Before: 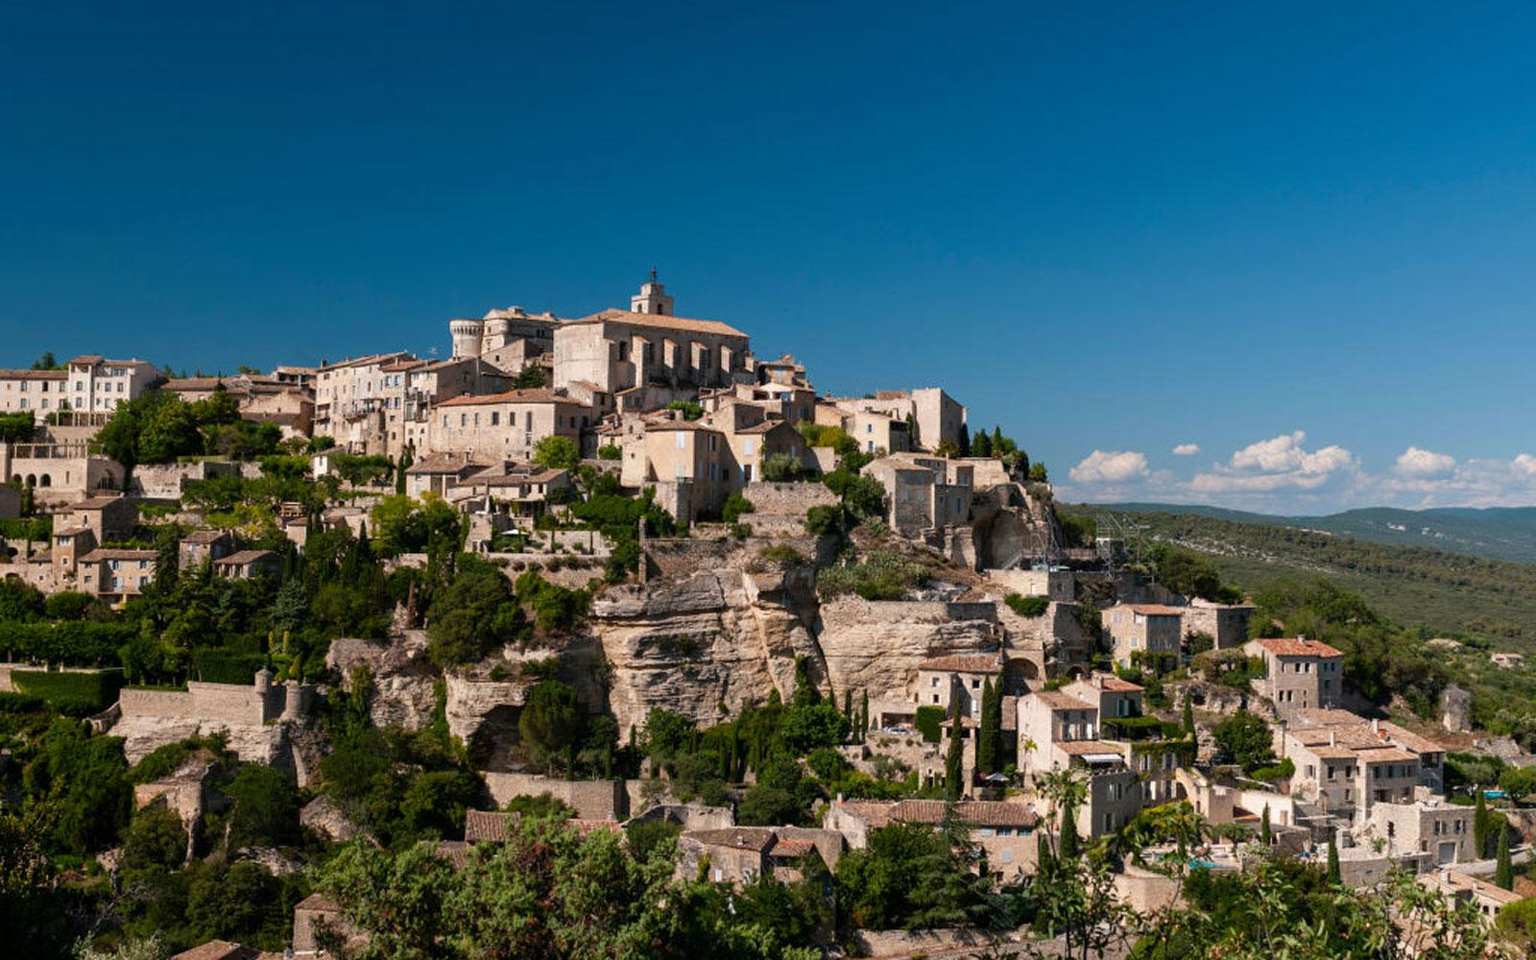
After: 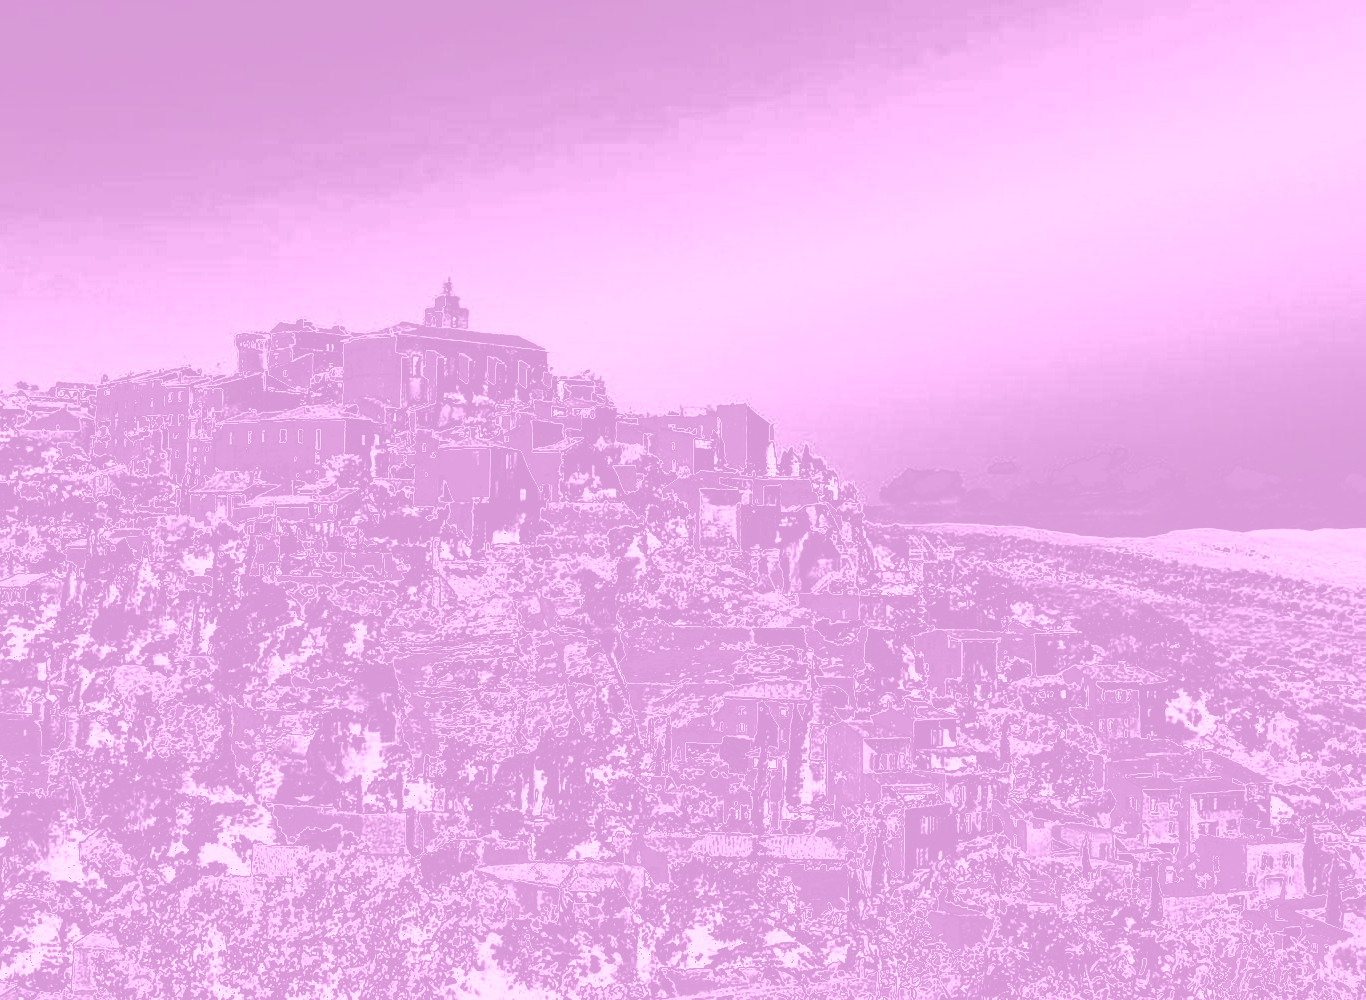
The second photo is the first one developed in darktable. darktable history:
tone curve: curves: ch0 [(0, 0) (0.003, 0.99) (0.011, 0.983) (0.025, 0.934) (0.044, 0.719) (0.069, 0.382) (0.1, 0.204) (0.136, 0.093) (0.177, 0.094) (0.224, 0.093) (0.277, 0.098) (0.335, 0.214) (0.399, 0.616) (0.468, 0.827) (0.543, 0.464) (0.623, 0.145) (0.709, 0.127) (0.801, 0.187) (0.898, 0.203) (1, 1)], preserve colors none
colorize: hue 331.2°, saturation 75%, source mix 30.28%, lightness 70.52%, version 1
color contrast: green-magenta contrast 1.55, blue-yellow contrast 1.83
crop and rotate: left 14.584%
